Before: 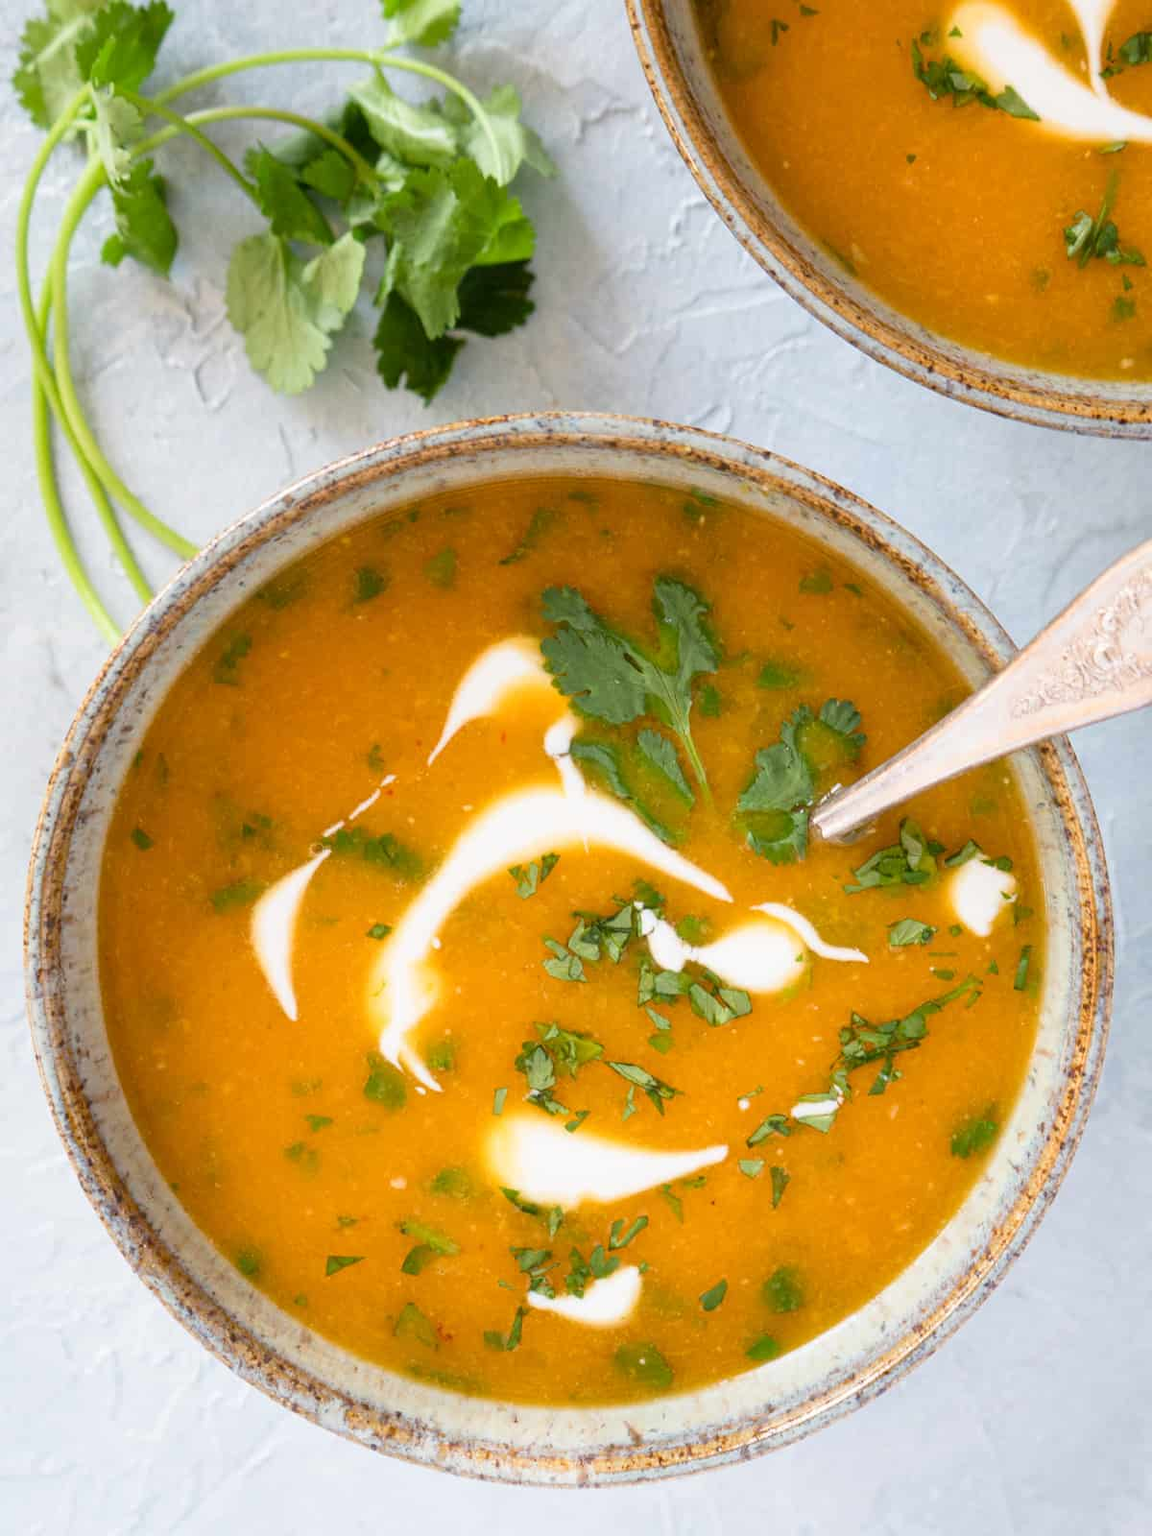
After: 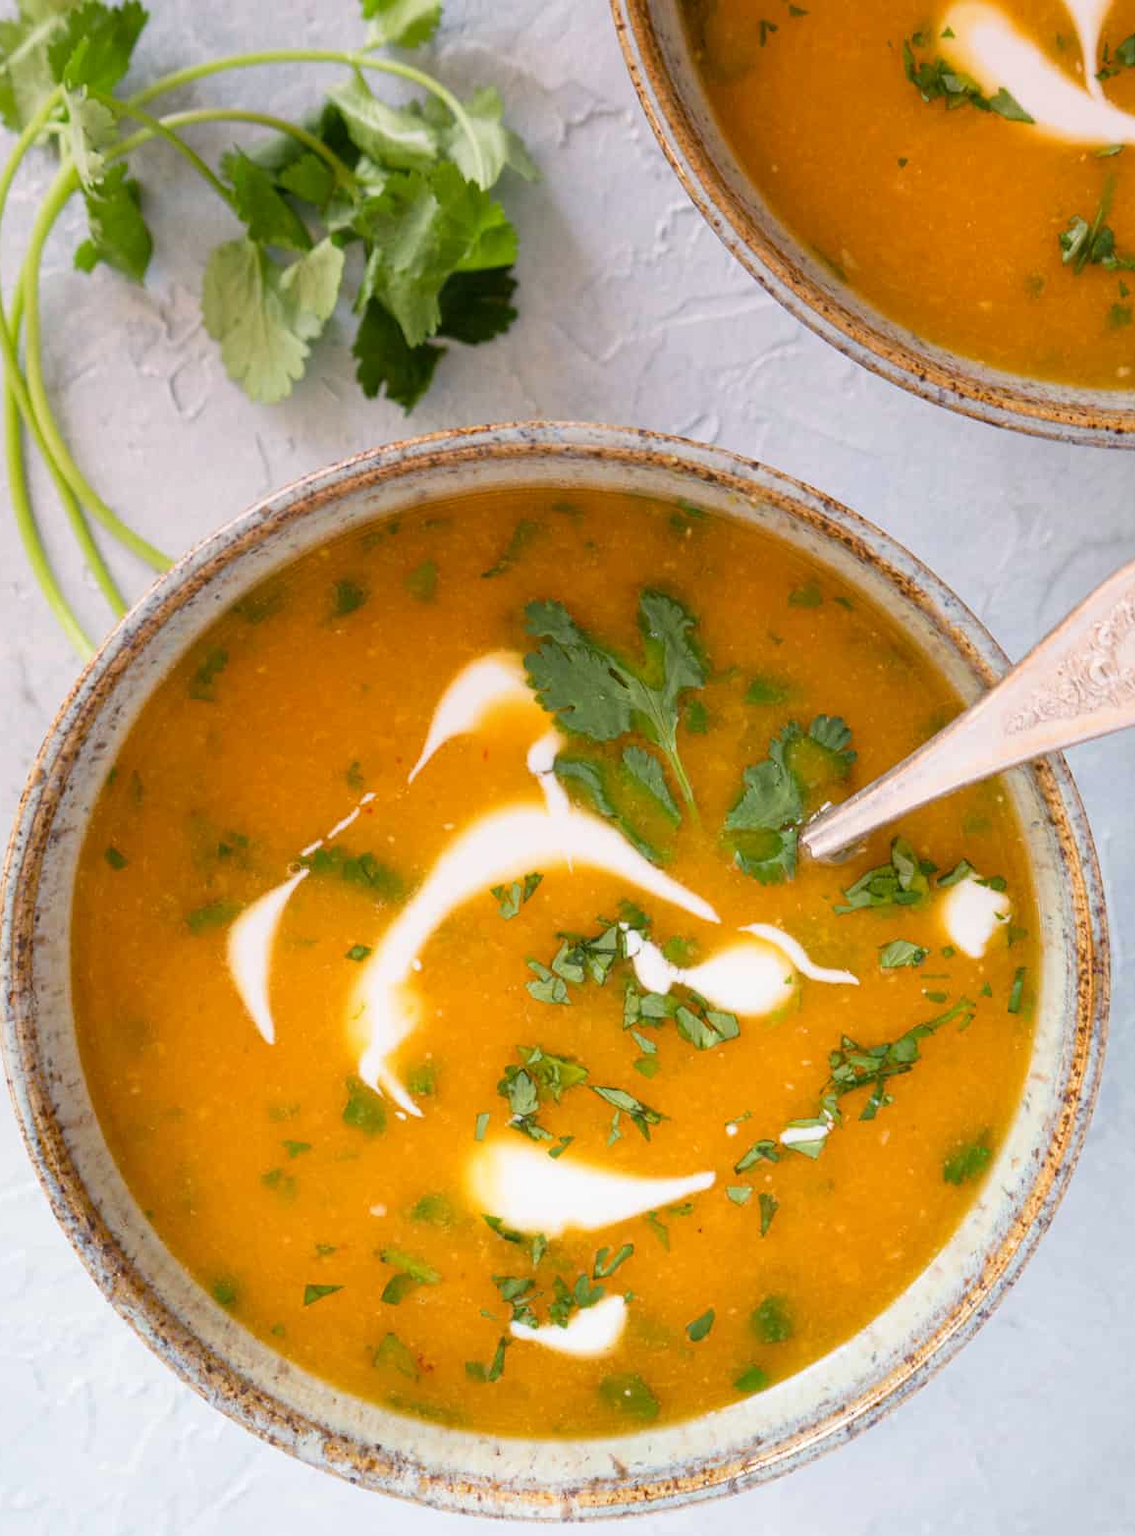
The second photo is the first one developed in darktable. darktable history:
graduated density: density 0.38 EV, hardness 21%, rotation -6.11°, saturation 32%
crop and rotate: left 2.536%, right 1.107%, bottom 2.246%
